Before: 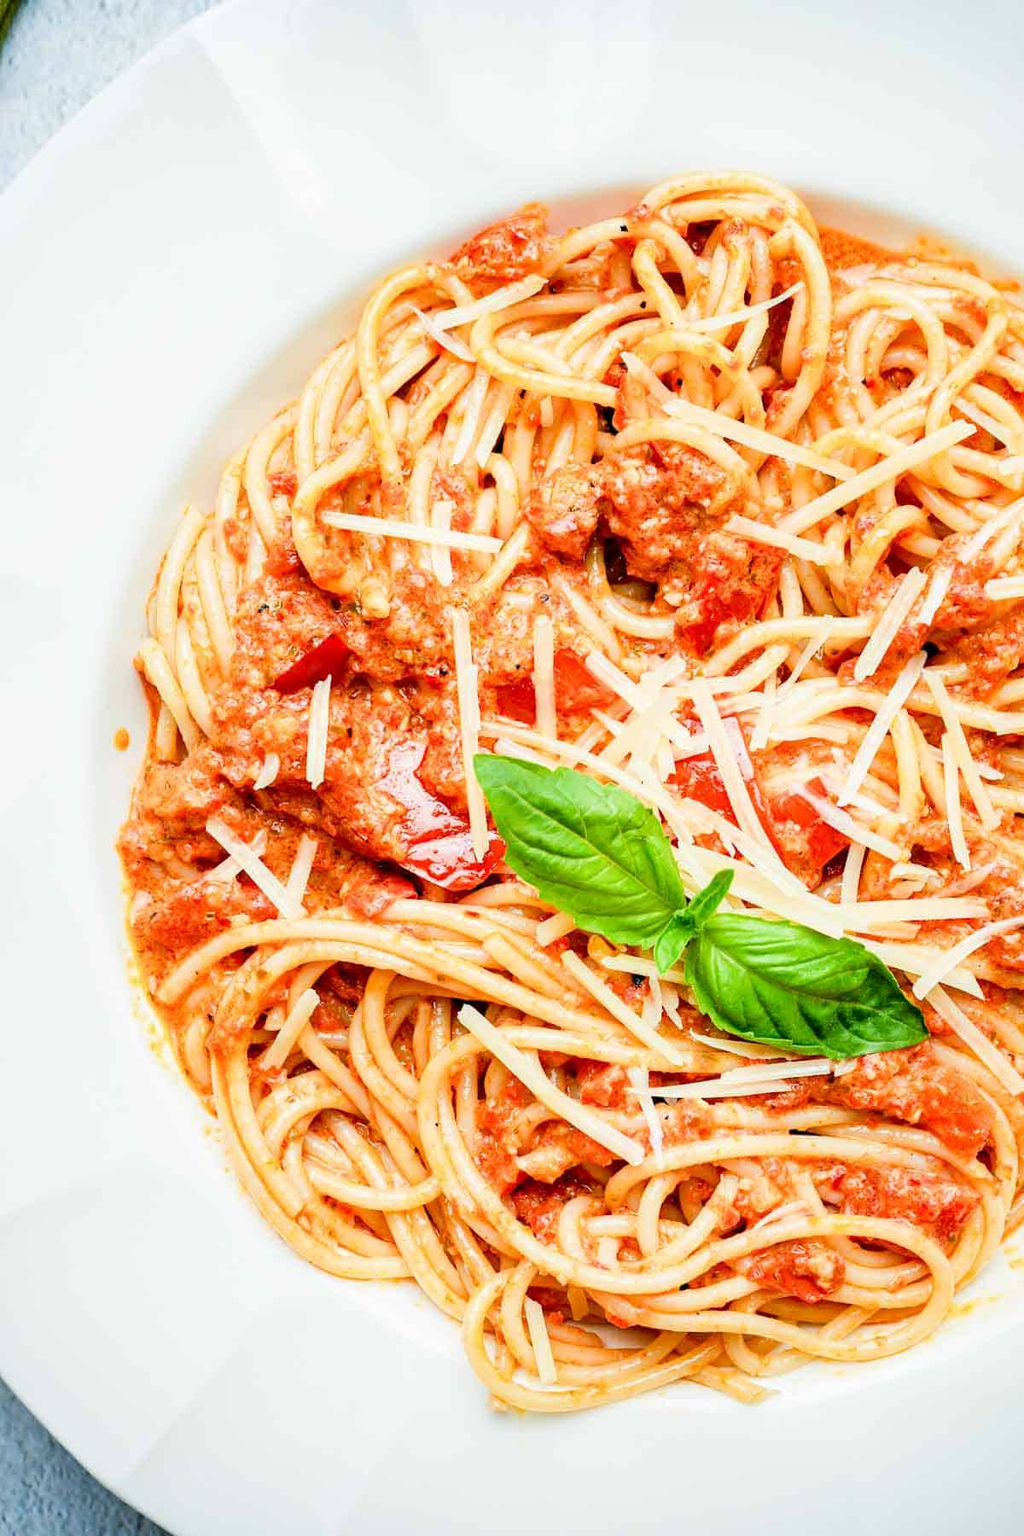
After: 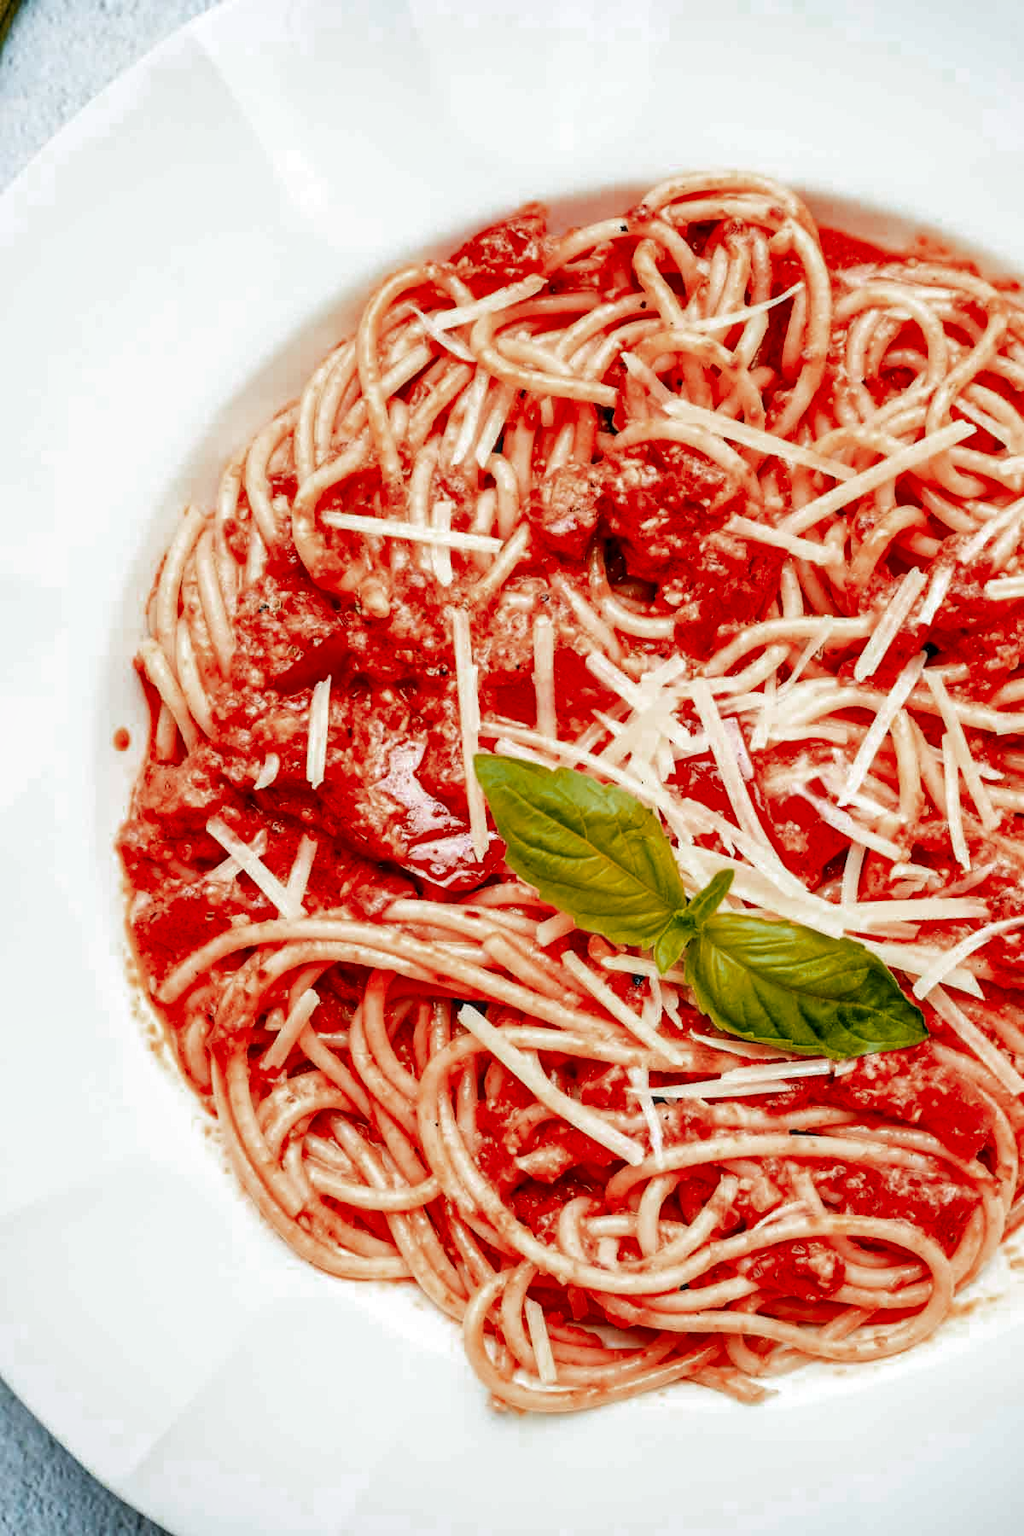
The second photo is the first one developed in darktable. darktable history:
color zones: curves: ch0 [(0, 0.299) (0.25, 0.383) (0.456, 0.352) (0.736, 0.571)]; ch1 [(0, 0.63) (0.151, 0.568) (0.254, 0.416) (0.47, 0.558) (0.732, 0.37) (0.909, 0.492)]; ch2 [(0.004, 0.604) (0.158, 0.443) (0.257, 0.403) (0.761, 0.468)]
tone equalizer: on, module defaults
local contrast: on, module defaults
